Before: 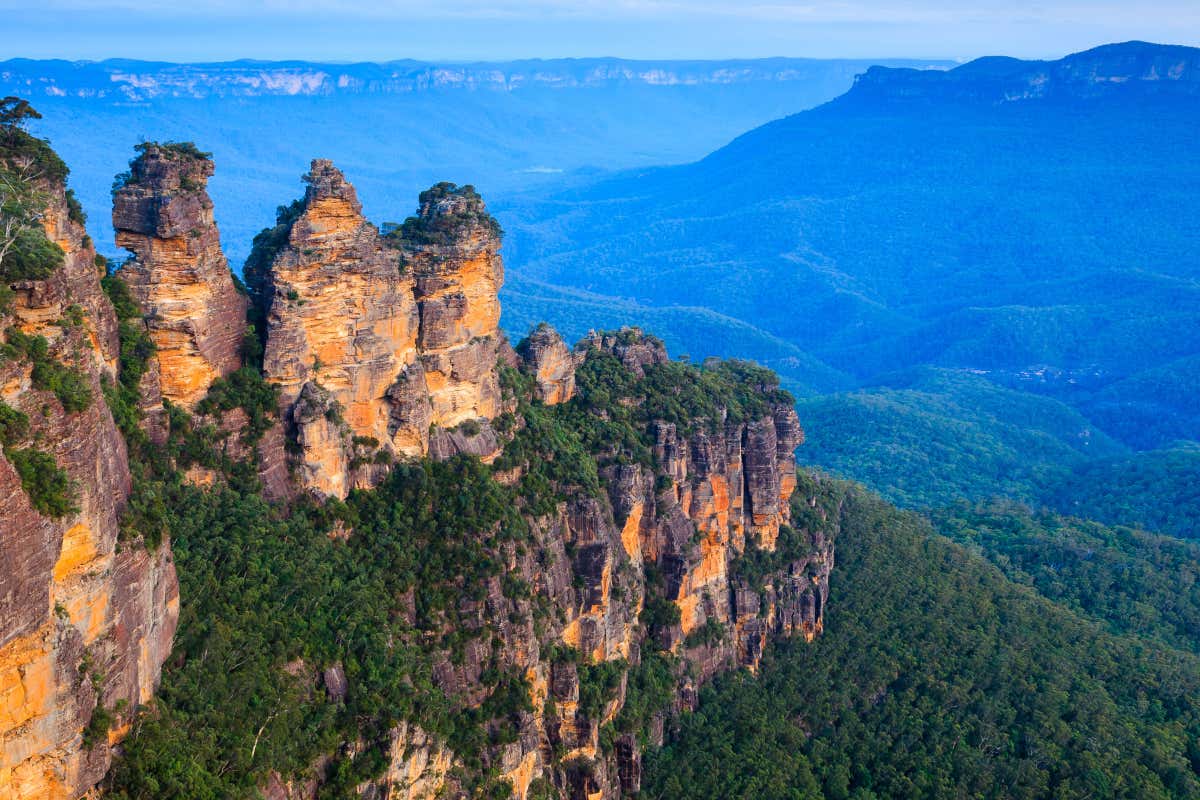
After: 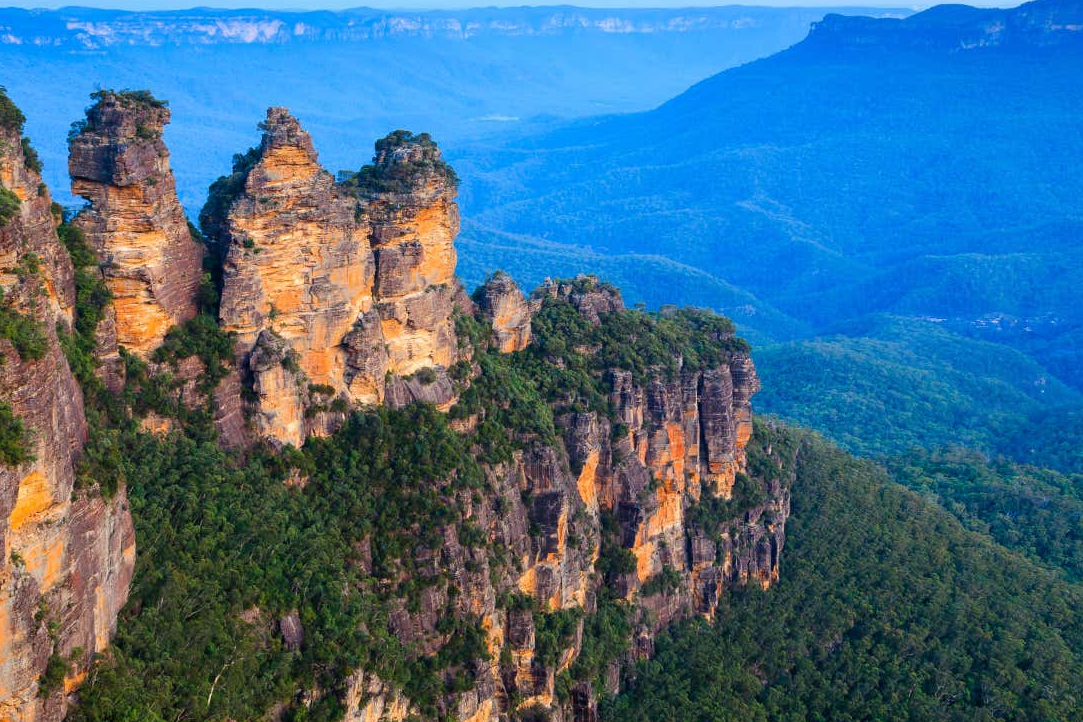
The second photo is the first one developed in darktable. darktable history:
crop: left 3.739%, top 6.517%, right 5.965%, bottom 3.224%
